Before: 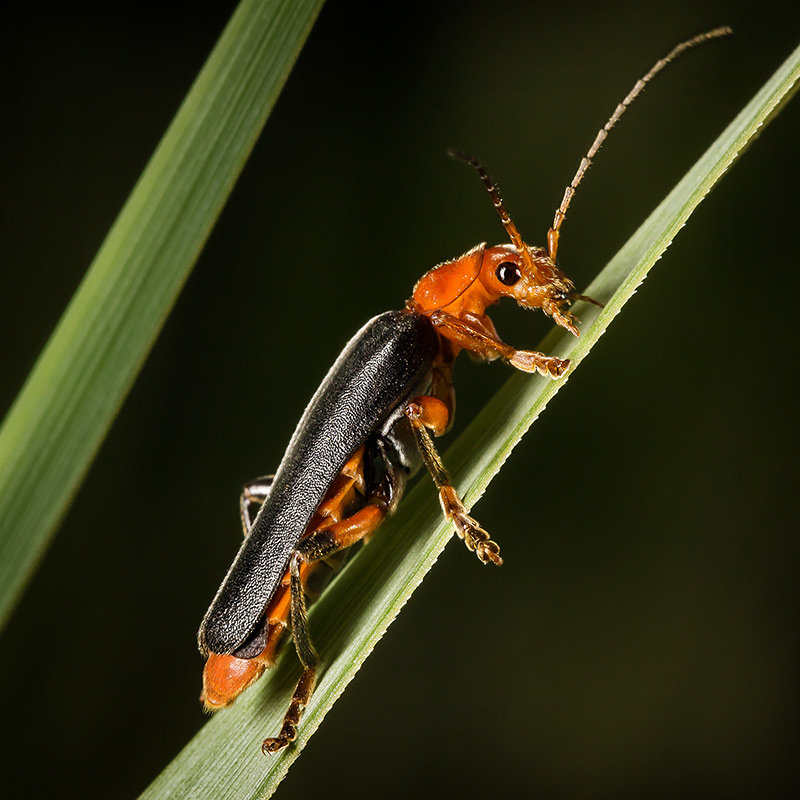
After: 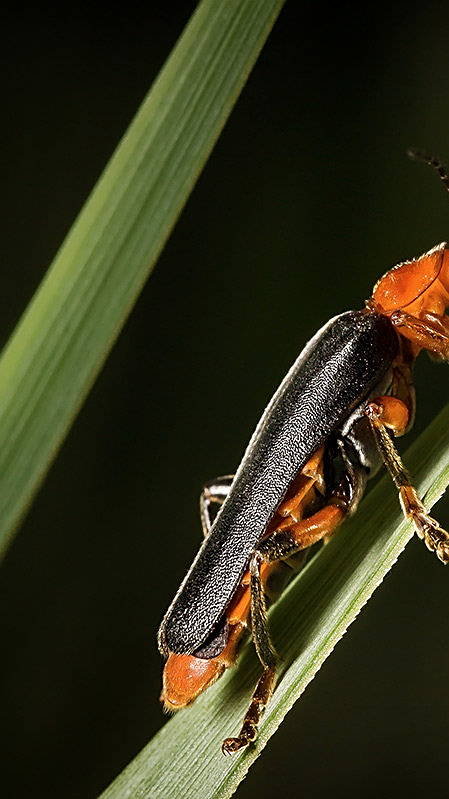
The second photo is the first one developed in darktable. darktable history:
contrast brightness saturation: saturation -0.058
crop: left 5.013%, right 38.813%
sharpen: on, module defaults
